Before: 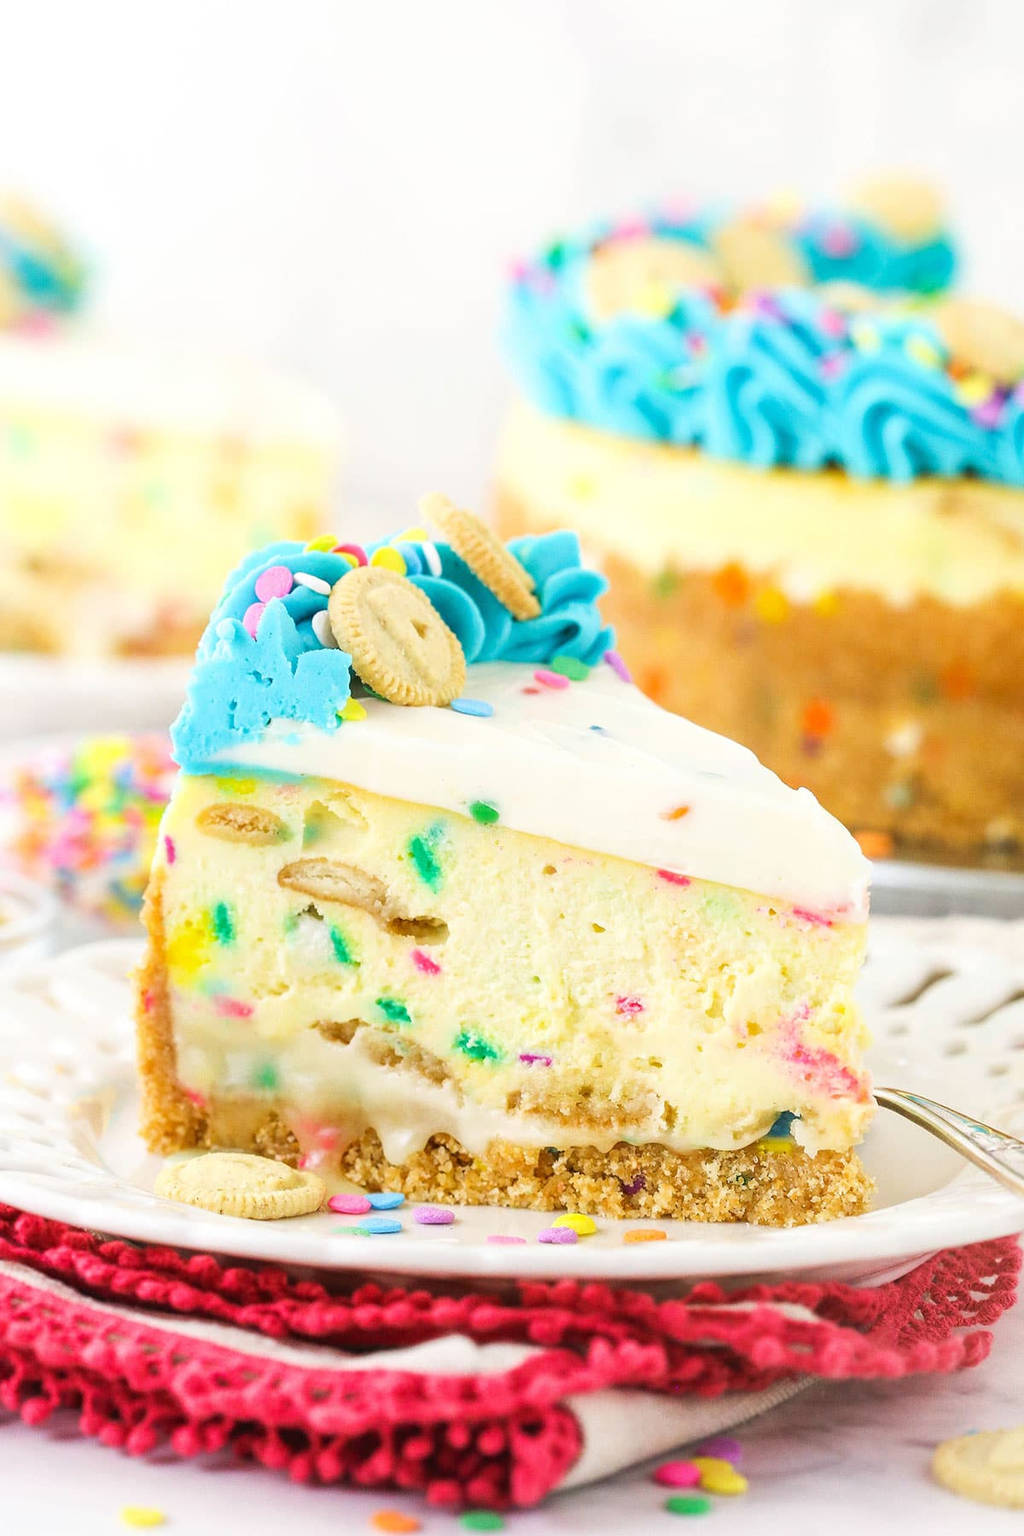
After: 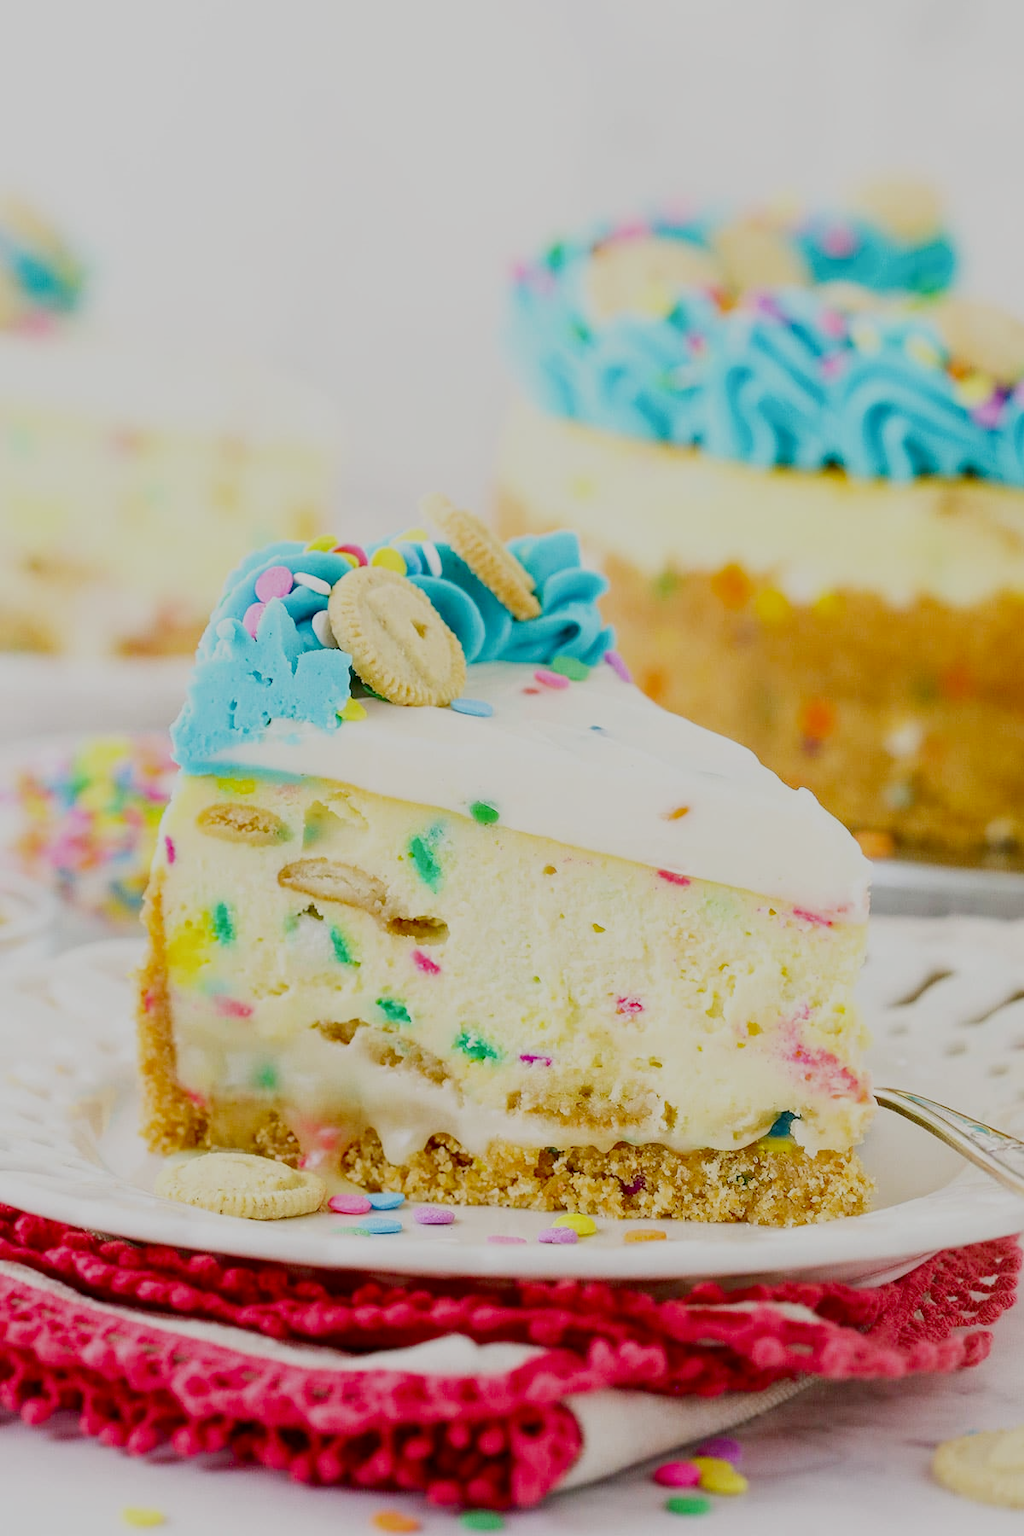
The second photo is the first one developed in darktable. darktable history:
filmic rgb: black relative exposure -8.76 EV, white relative exposure 4.98 EV, threshold 2.98 EV, target black luminance 0%, hardness 3.78, latitude 66.01%, contrast 0.829, shadows ↔ highlights balance 19.57%, add noise in highlights 0.001, preserve chrominance no, color science v3 (2019), use custom middle-gray values true, contrast in highlights soft, enable highlight reconstruction true
contrast brightness saturation: contrast 0.124, brightness -0.121, saturation 0.195
